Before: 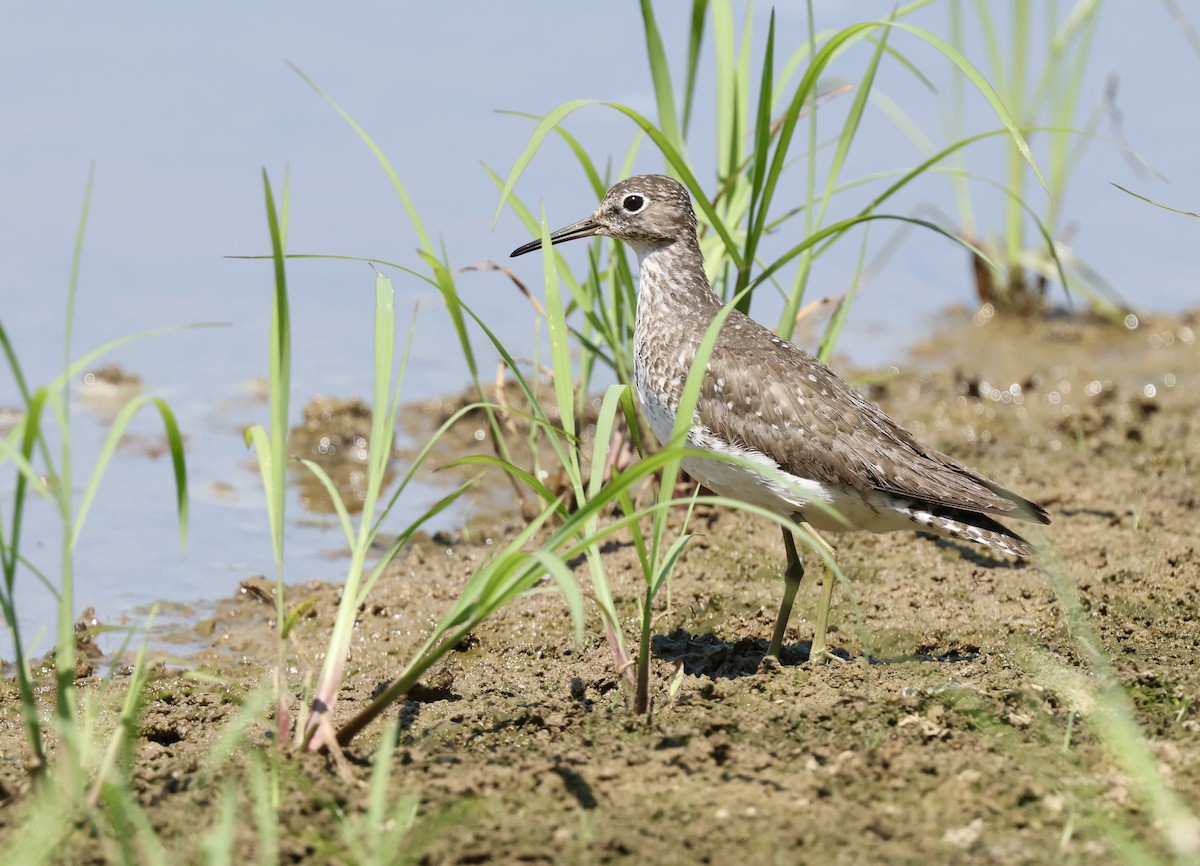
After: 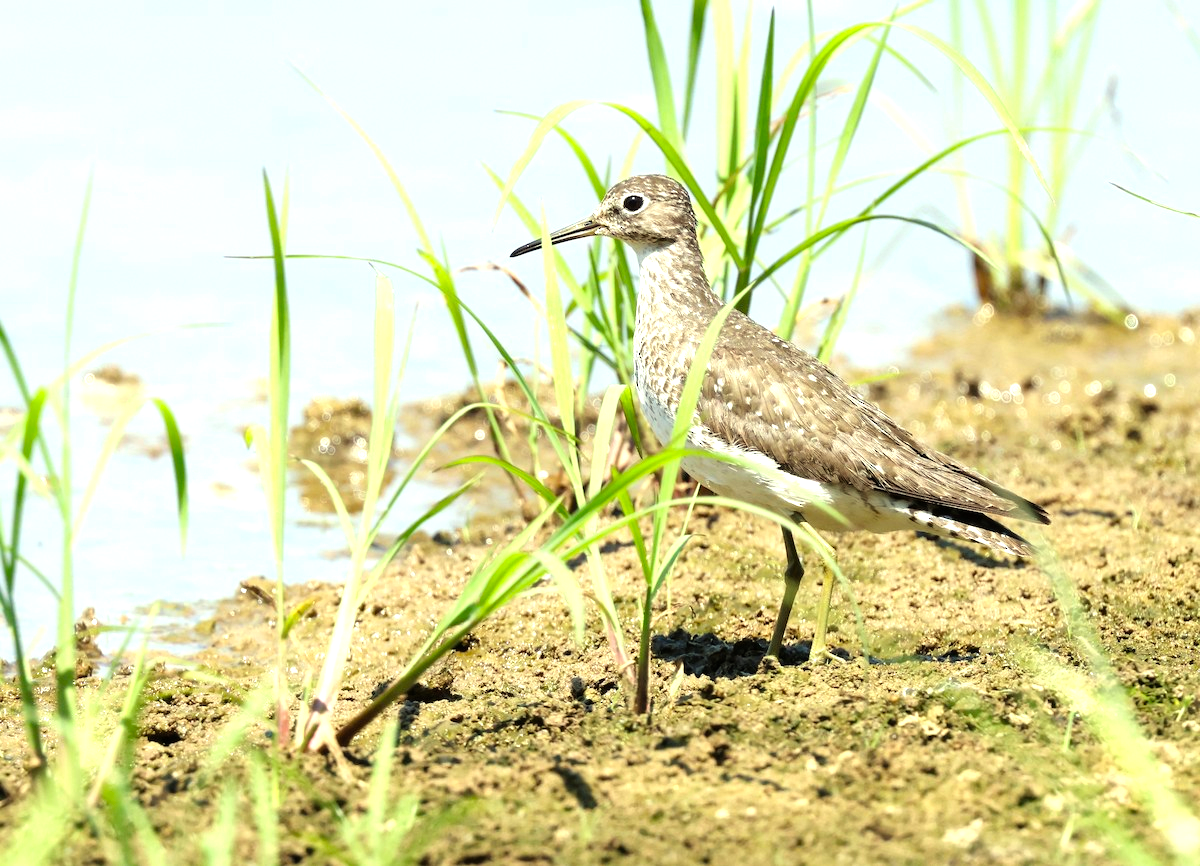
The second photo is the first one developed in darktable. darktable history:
tone equalizer: -8 EV -1.12 EV, -7 EV -0.989 EV, -6 EV -0.863 EV, -5 EV -0.552 EV, -3 EV 0.609 EV, -2 EV 0.871 EV, -1 EV 0.986 EV, +0 EV 1.08 EV, luminance estimator HSV value / RGB max
color correction: highlights a* -5.64, highlights b* 10.7
